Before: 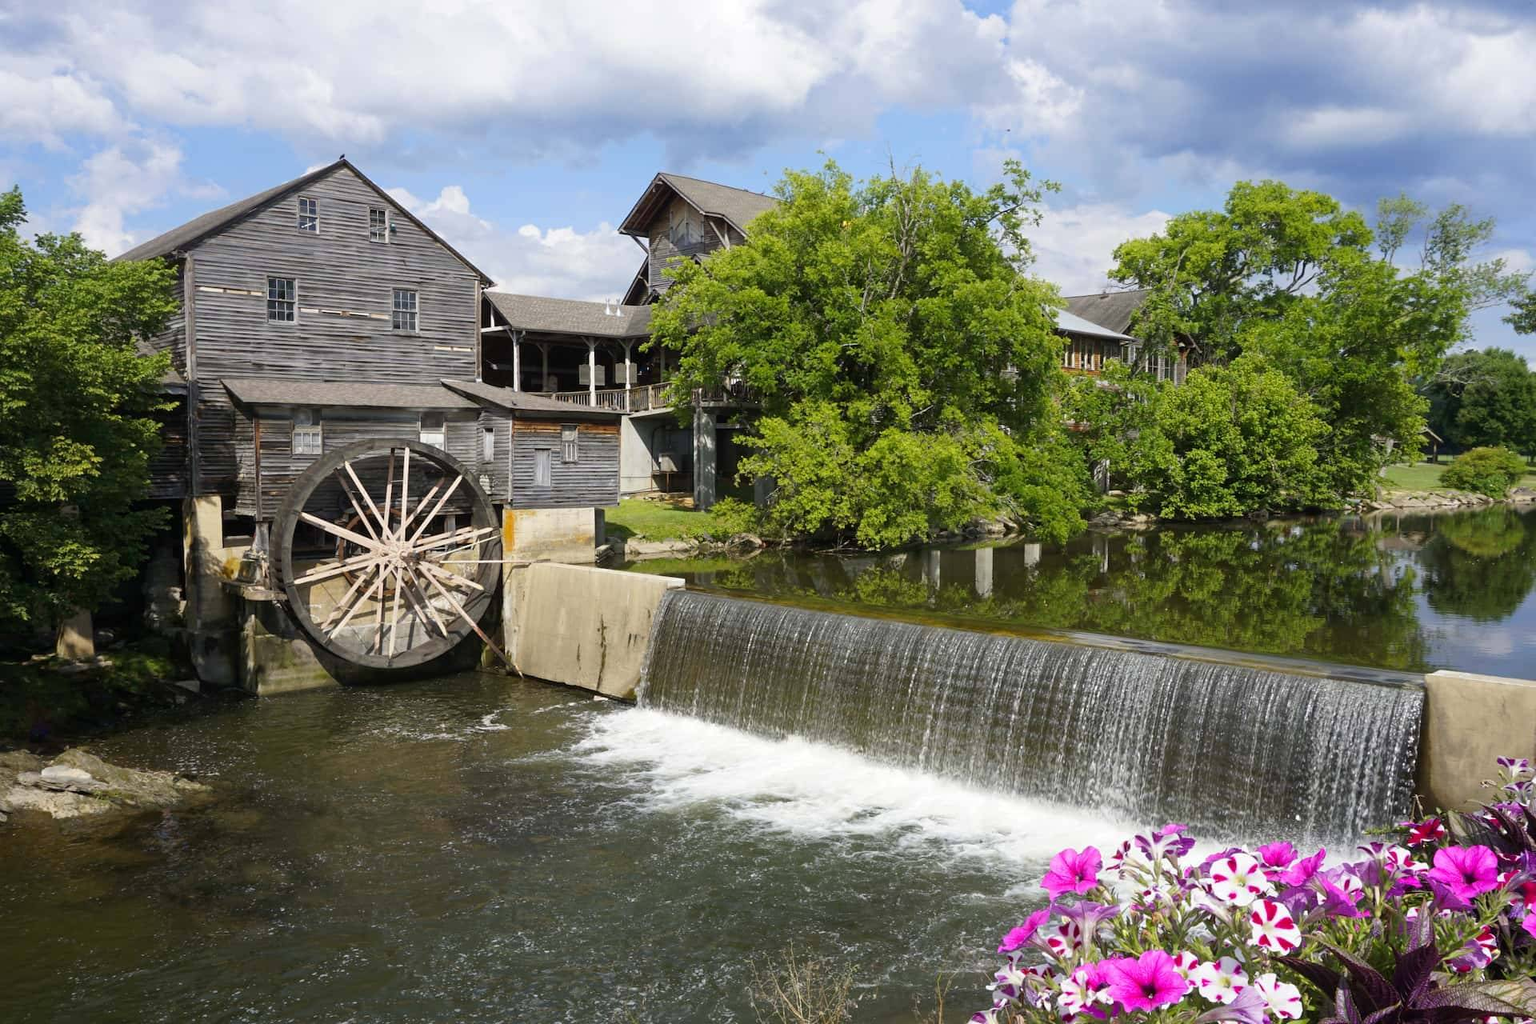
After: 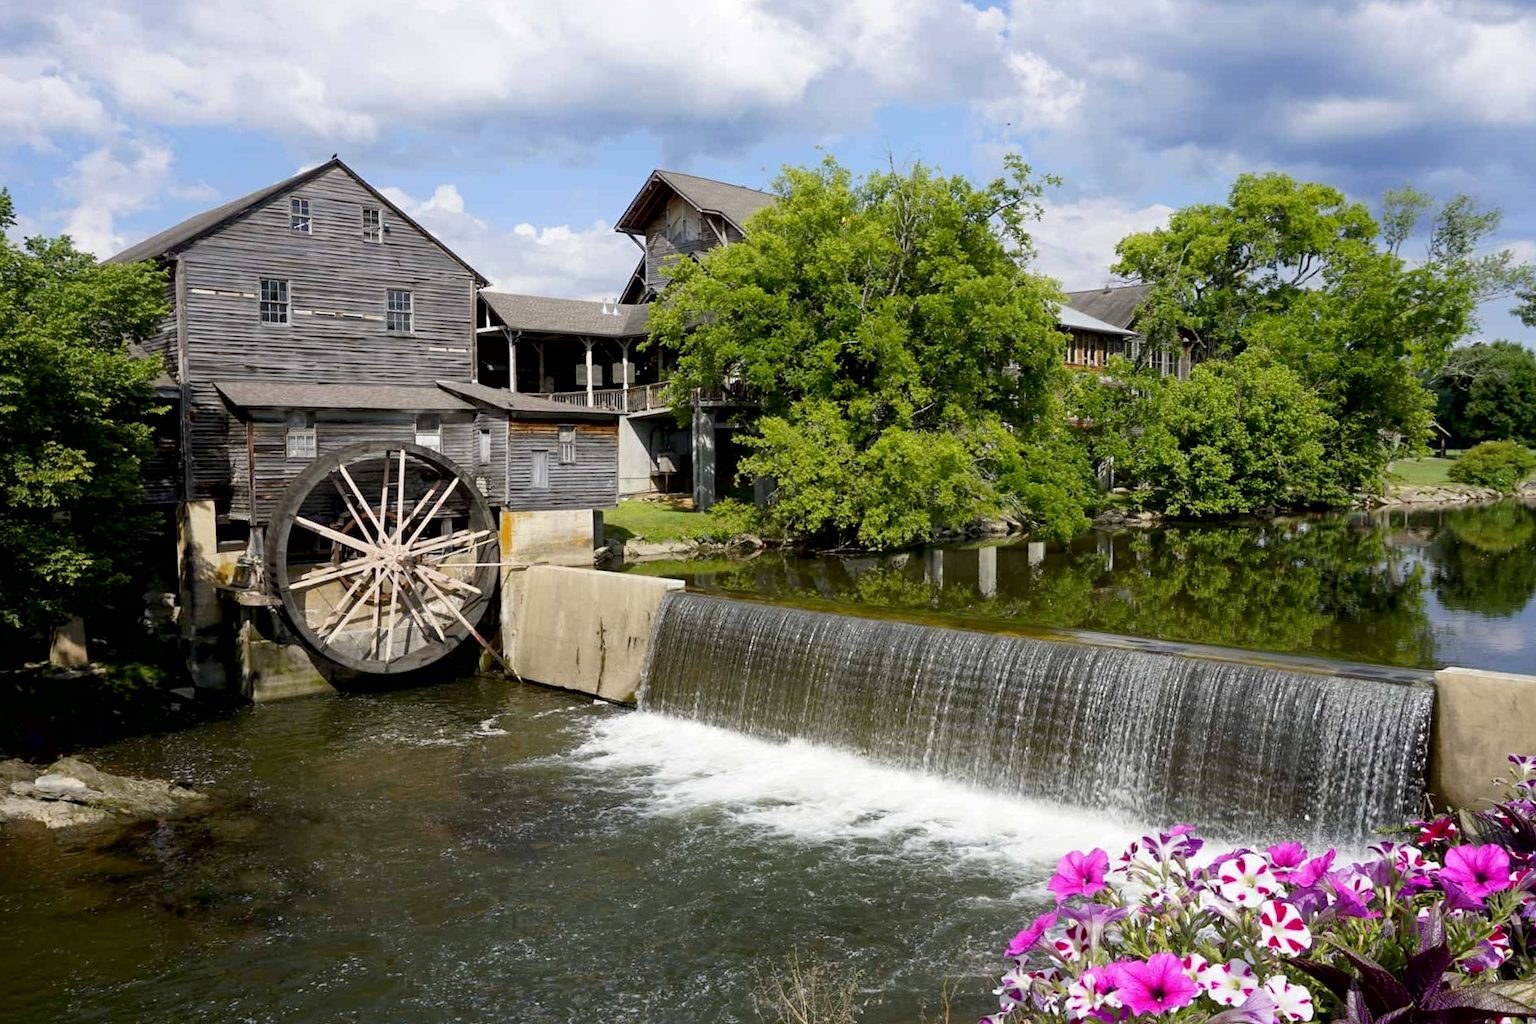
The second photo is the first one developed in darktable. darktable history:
exposure: black level correction 0.011, compensate highlight preservation false
contrast brightness saturation: contrast 0.01, saturation -0.05
rotate and perspective: rotation -0.45°, automatic cropping original format, crop left 0.008, crop right 0.992, crop top 0.012, crop bottom 0.988
